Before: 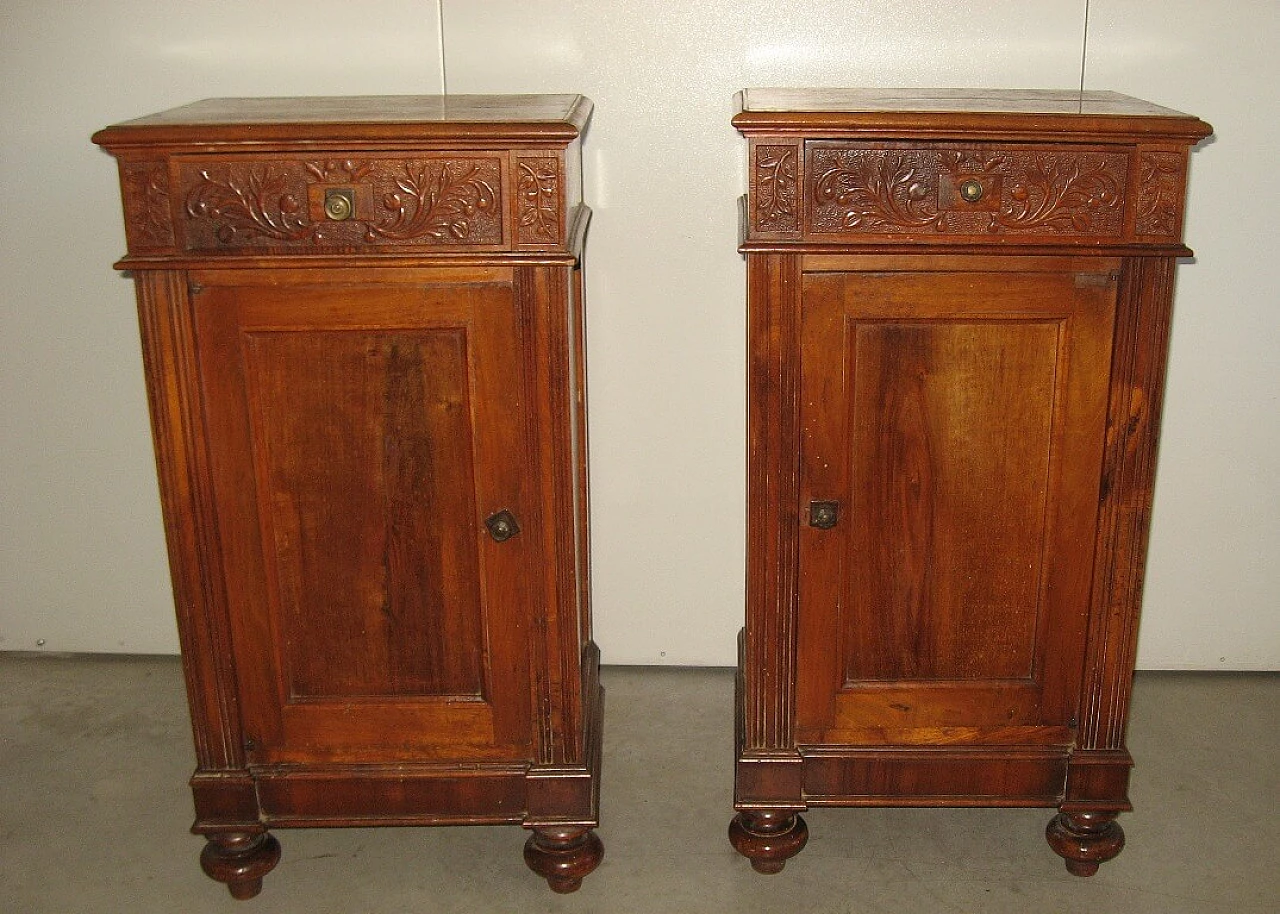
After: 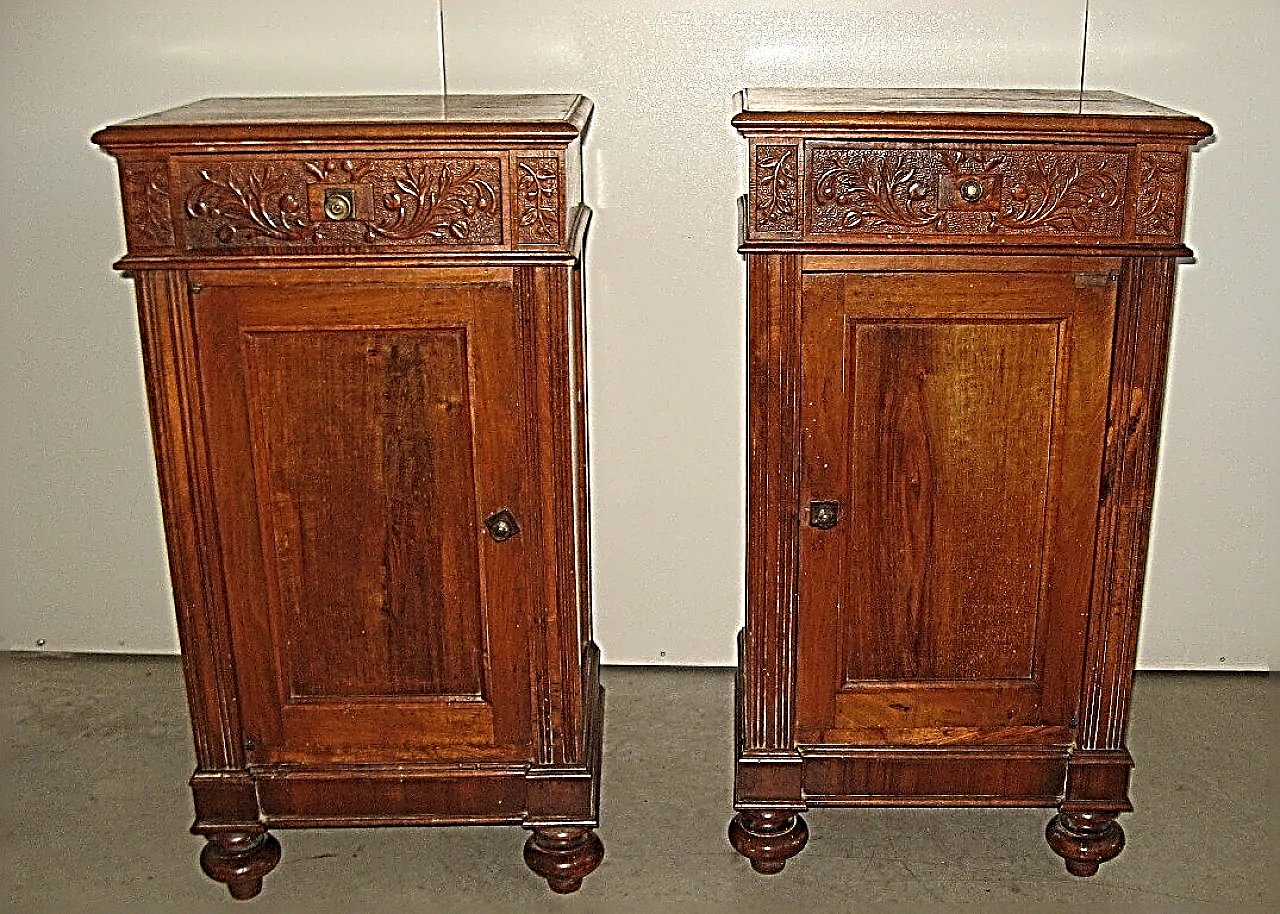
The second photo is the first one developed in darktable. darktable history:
sharpen: radius 4.007, amount 1.985
